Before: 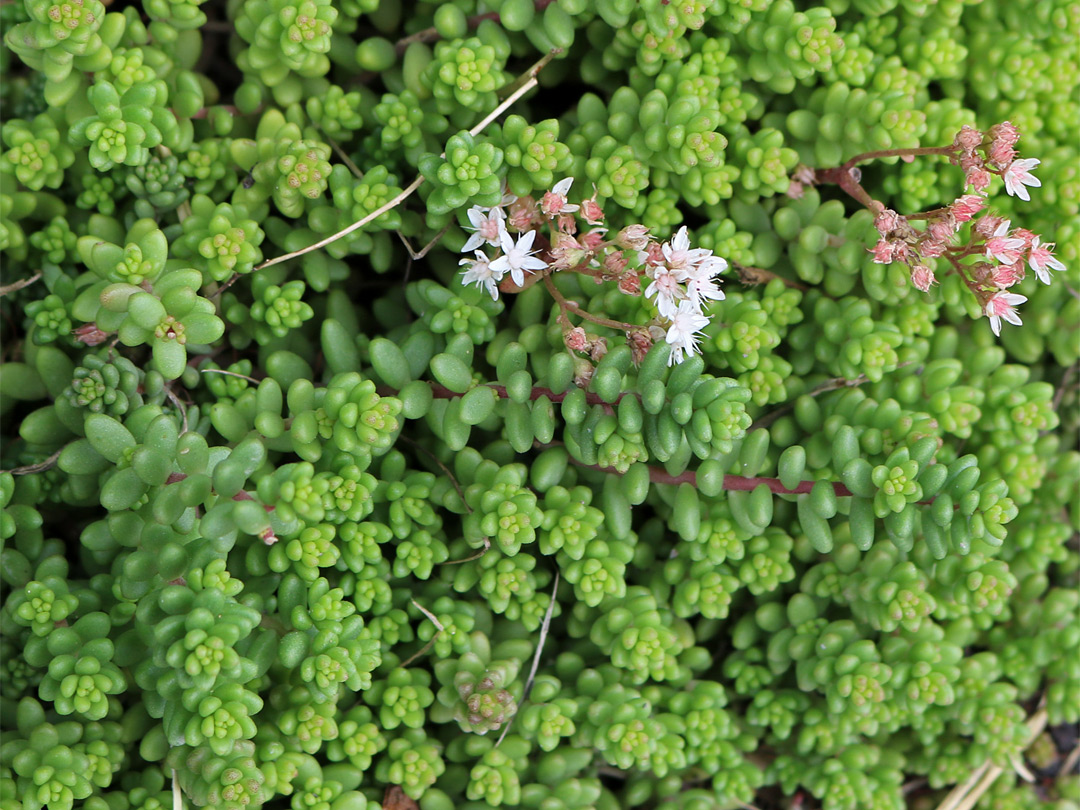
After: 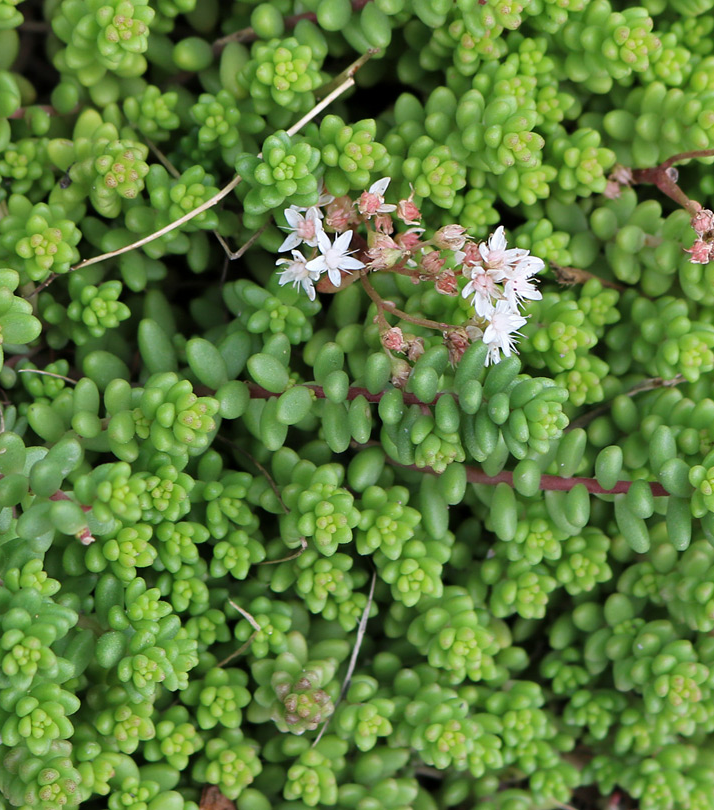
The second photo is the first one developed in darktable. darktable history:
crop: left 17.037%, right 16.778%
